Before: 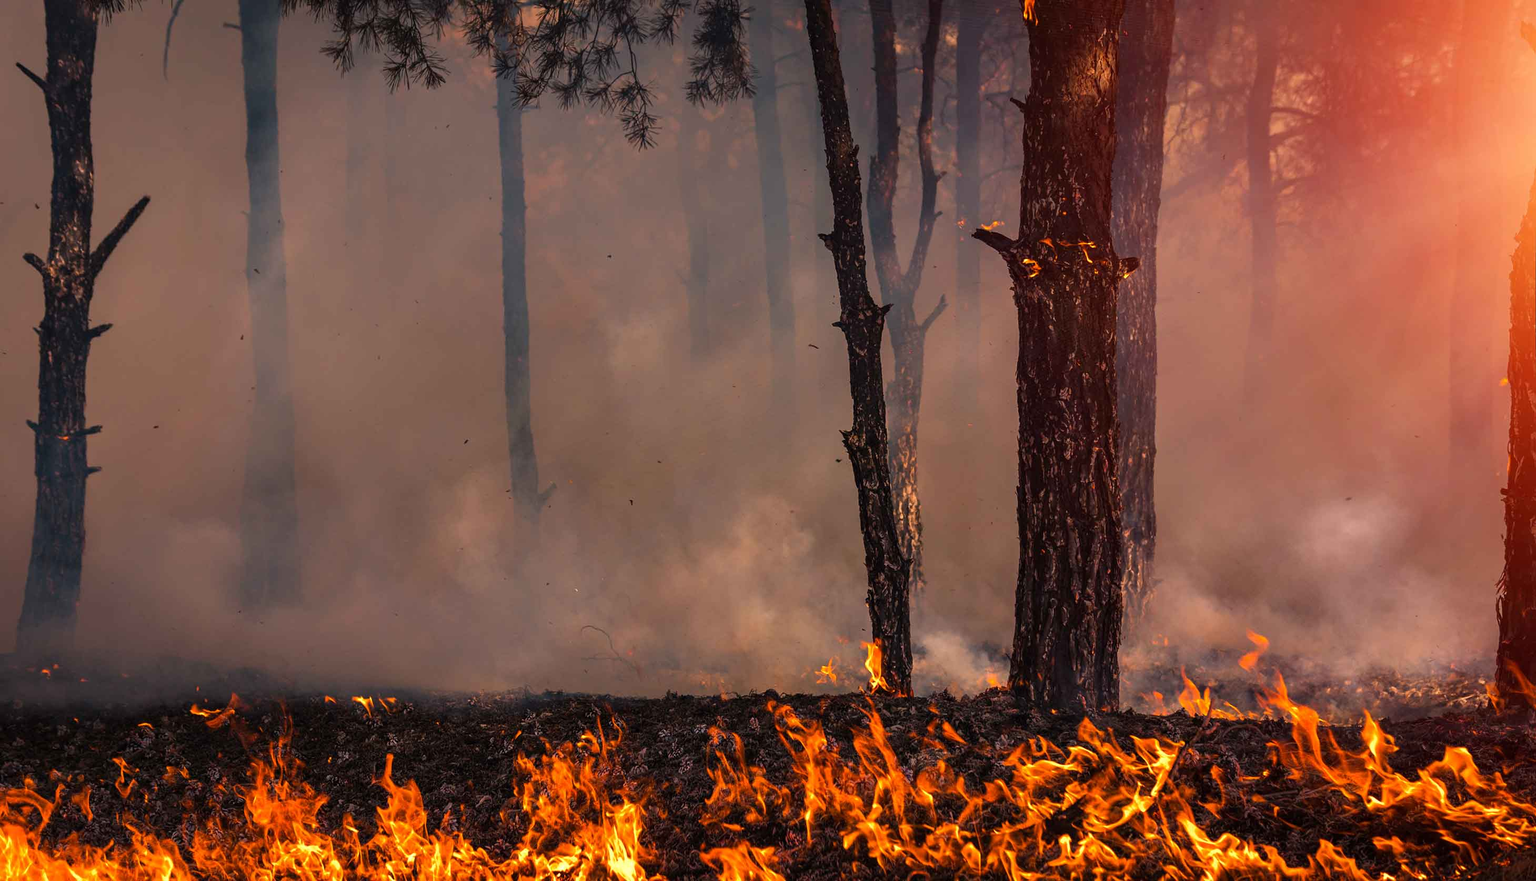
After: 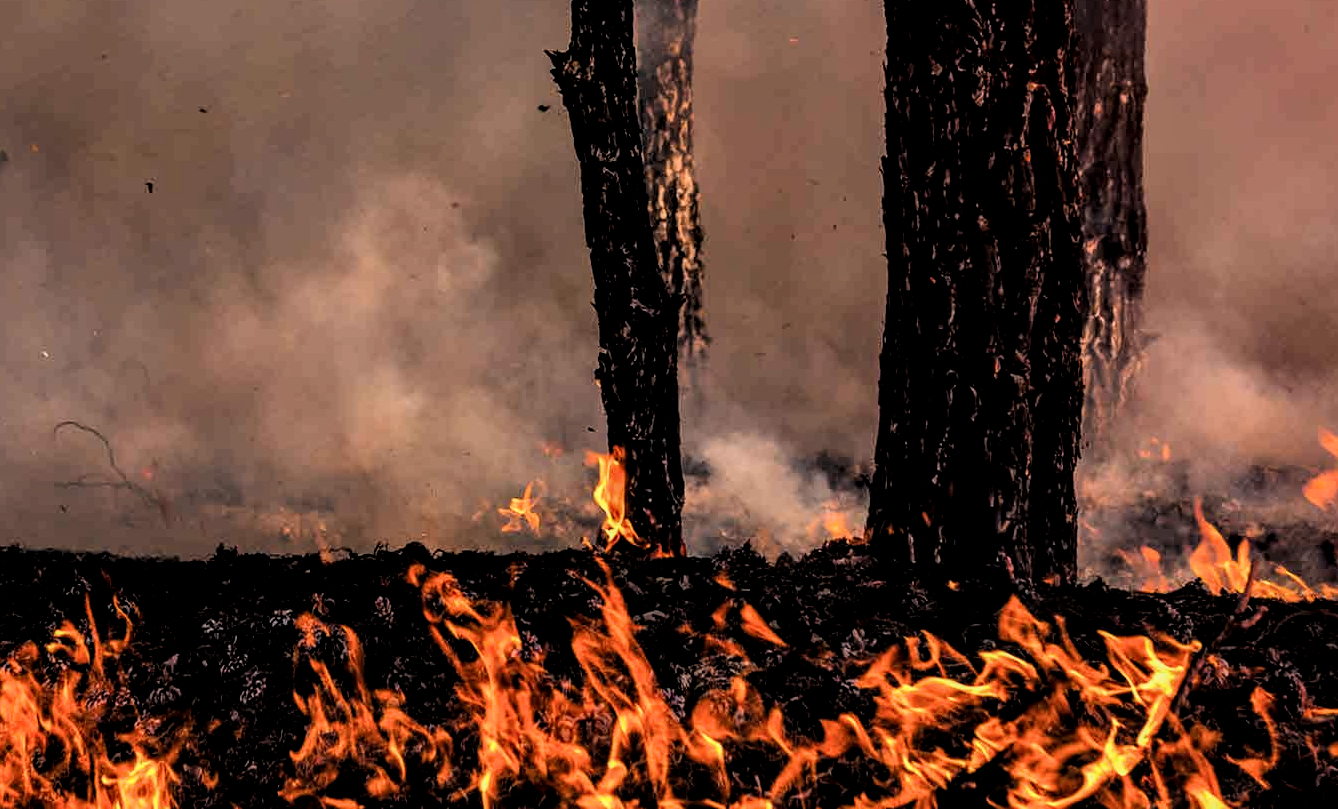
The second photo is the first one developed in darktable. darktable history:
local contrast: detail 130%
crop: left 35.976%, top 45.819%, right 18.162%, bottom 5.807%
filmic rgb: black relative exposure -4 EV, white relative exposure 3 EV, hardness 3.02, contrast 1.5
